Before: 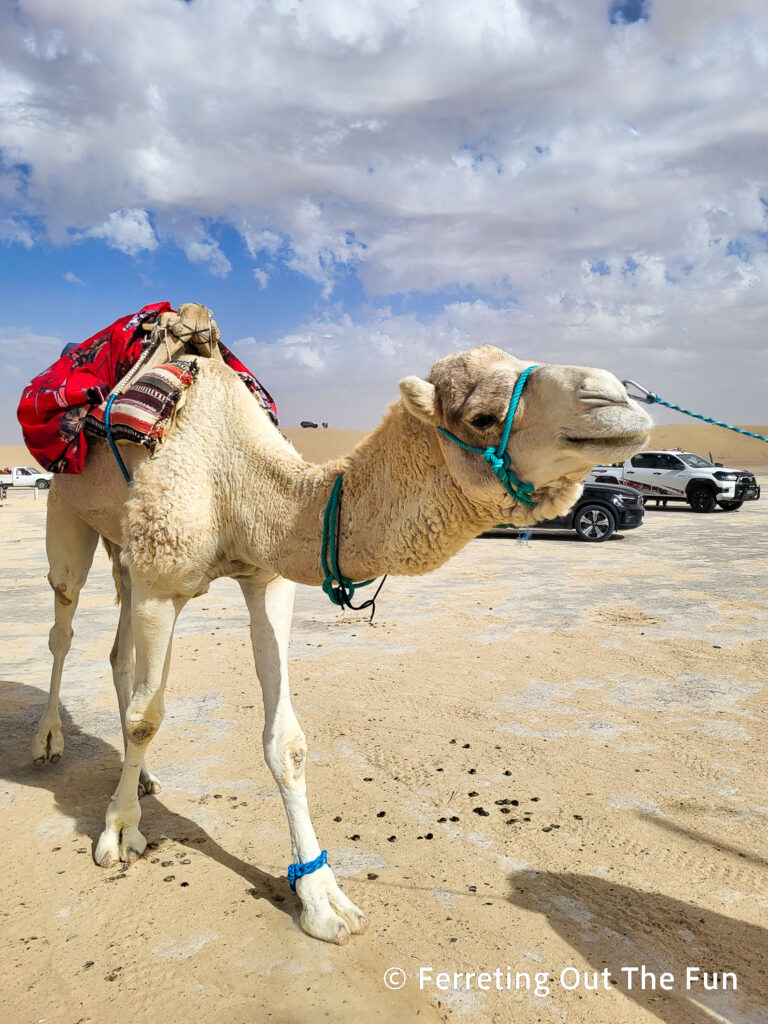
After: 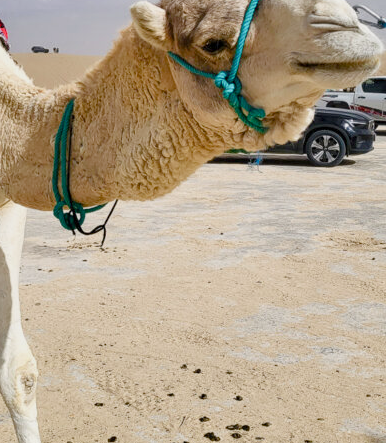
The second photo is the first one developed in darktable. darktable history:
crop: left 35.03%, top 36.625%, right 14.663%, bottom 20.057%
color balance rgb: shadows lift › chroma 1%, shadows lift › hue 113°, highlights gain › chroma 0.2%, highlights gain › hue 333°, perceptual saturation grading › global saturation 20%, perceptual saturation grading › highlights -50%, perceptual saturation grading › shadows 25%, contrast -10%
